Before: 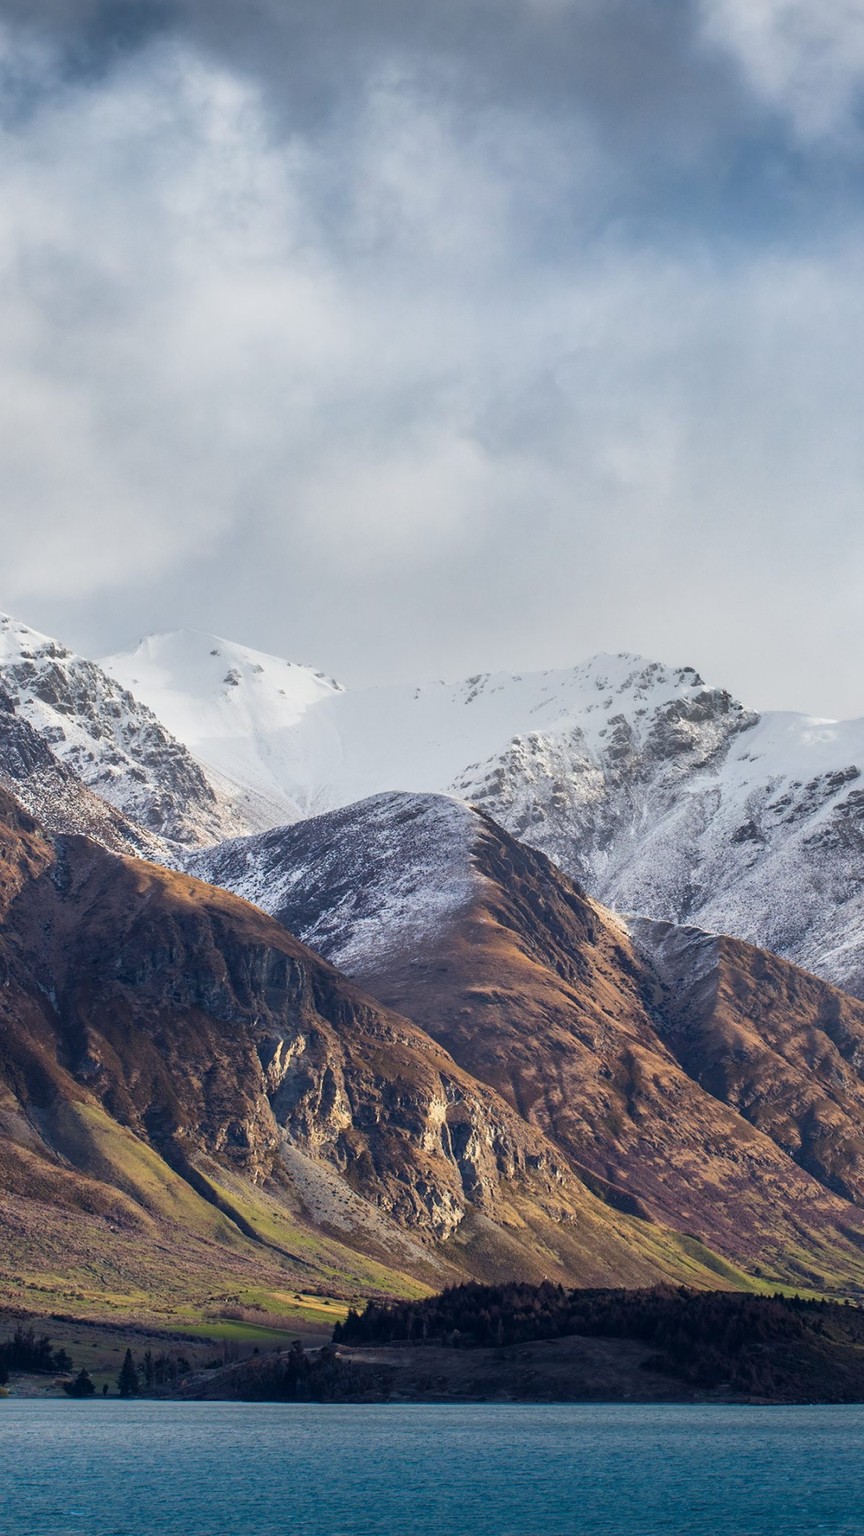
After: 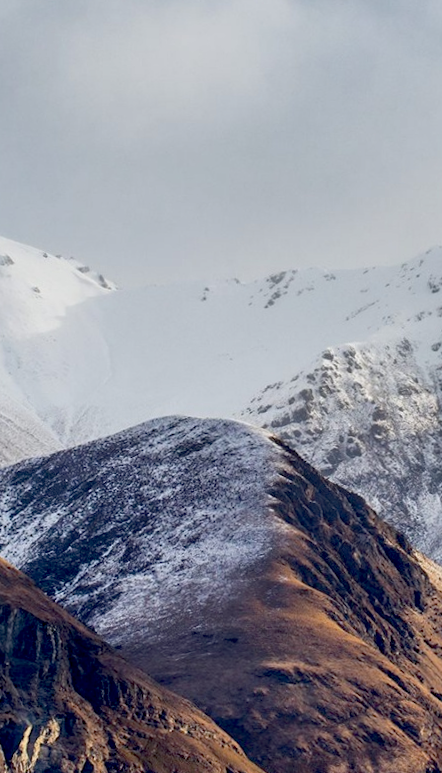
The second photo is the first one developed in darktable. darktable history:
rotate and perspective: rotation 0.8°, automatic cropping off
exposure: black level correction 0.029, exposure -0.073 EV, compensate highlight preservation false
crop: left 30%, top 30%, right 30%, bottom 30%
